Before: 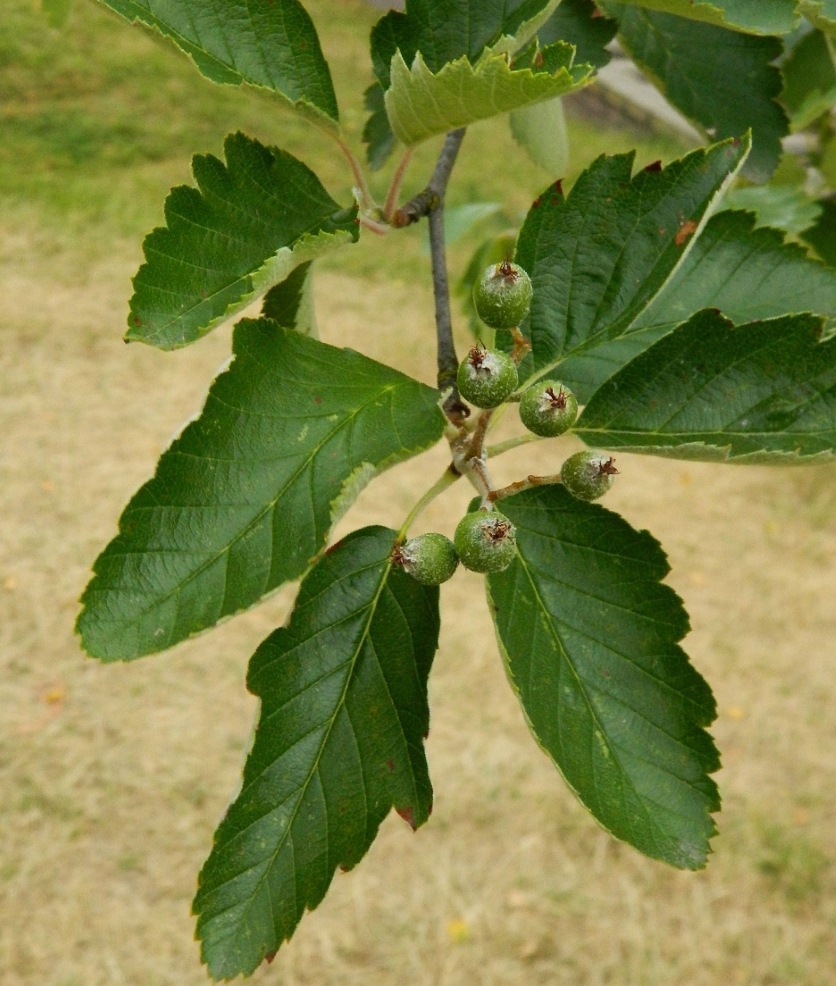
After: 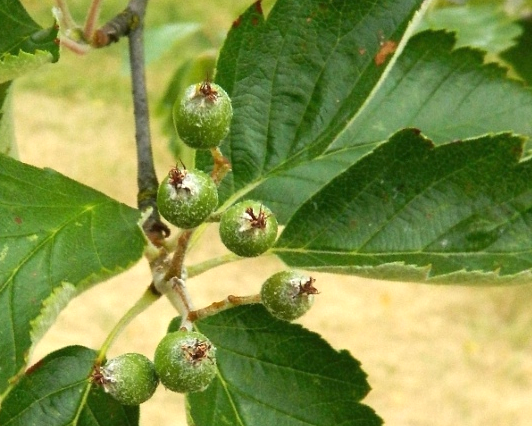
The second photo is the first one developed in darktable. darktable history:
exposure: black level correction 0, exposure 0.7 EV, compensate highlight preservation false
crop: left 36.005%, top 18.293%, right 0.31%, bottom 38.444%
